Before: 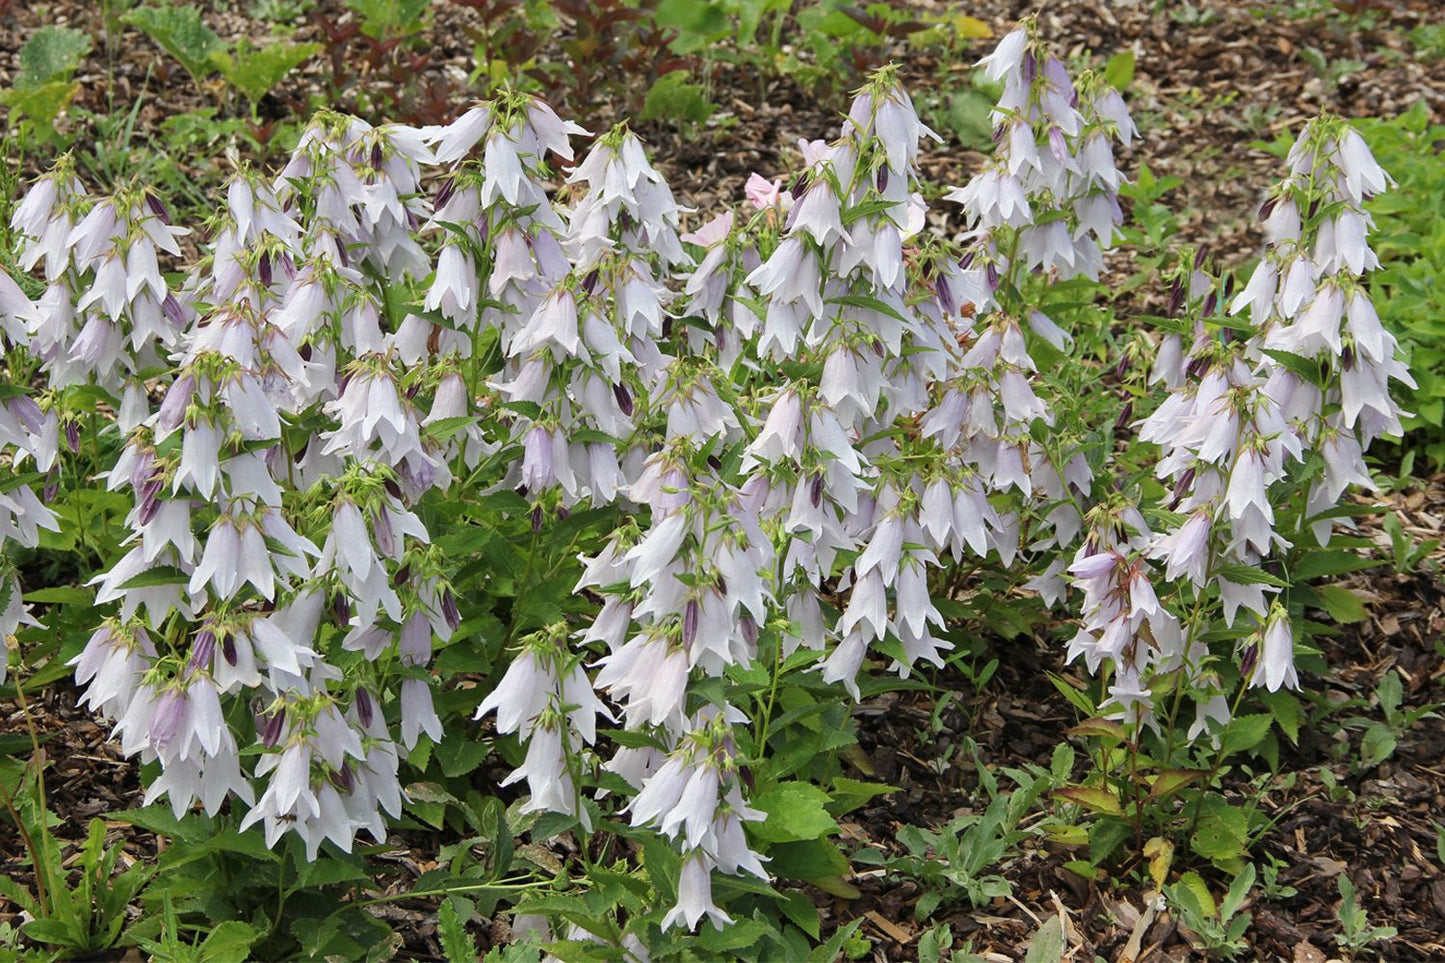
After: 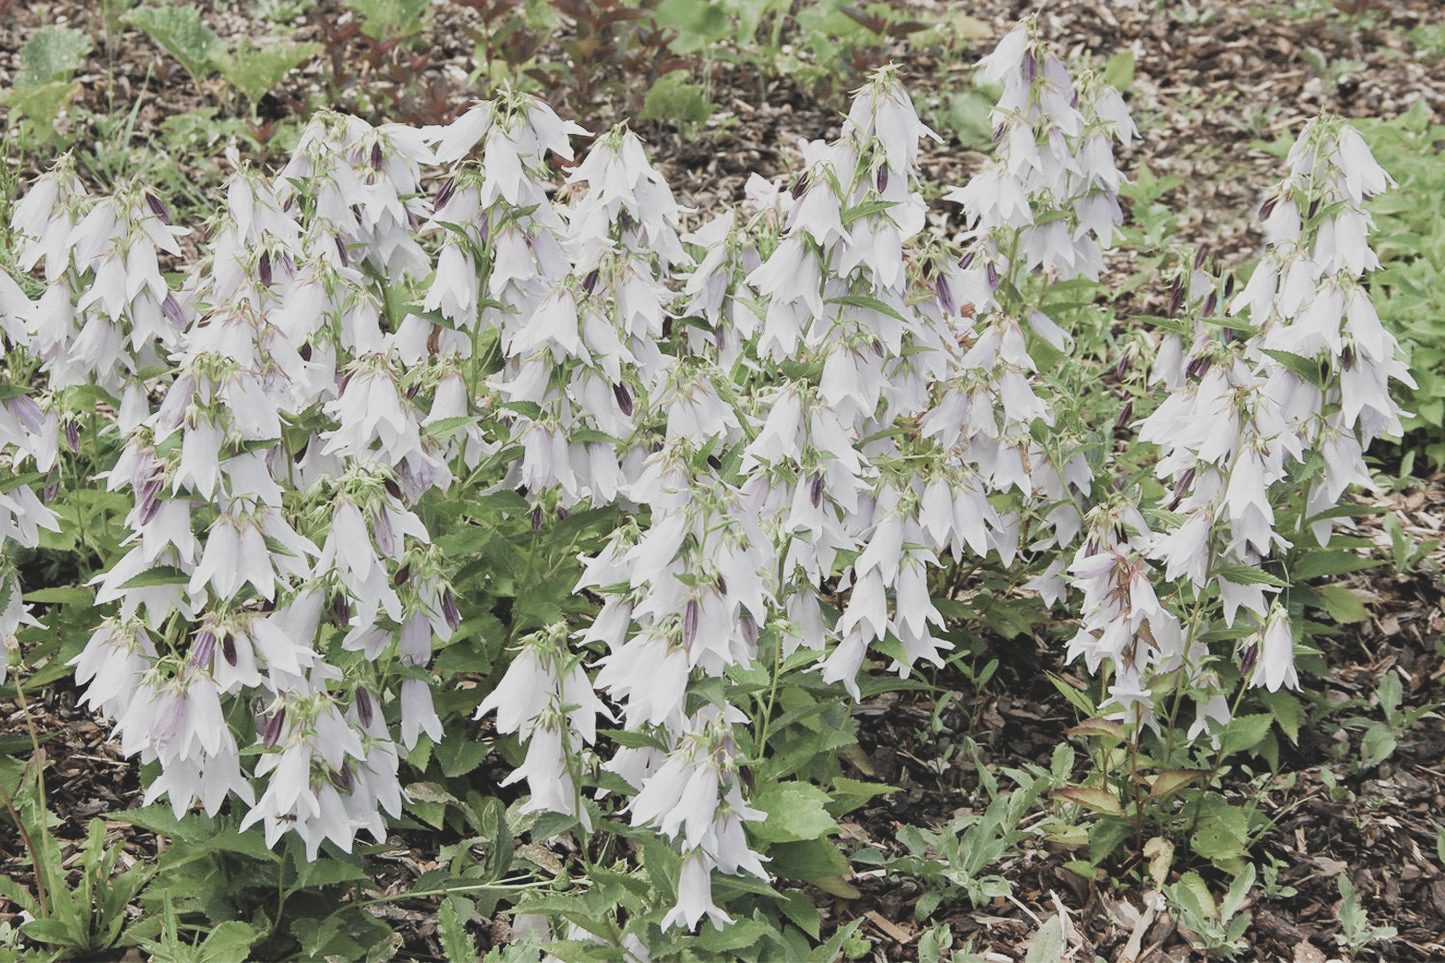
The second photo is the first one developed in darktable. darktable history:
filmic rgb: middle gray luminance 21.73%, black relative exposure -14 EV, white relative exposure 2.96 EV, threshold 6 EV, target black luminance 0%, hardness 8.81, latitude 59.69%, contrast 1.208, highlights saturation mix 5%, shadows ↔ highlights balance 41.6%, add noise in highlights 0, color science v3 (2019), use custom middle-gray values true, iterations of high-quality reconstruction 0, contrast in highlights soft, enable highlight reconstruction true
contrast brightness saturation: contrast -0.26, saturation -0.43
exposure: black level correction 0, exposure 1.1 EV, compensate exposure bias true, compensate highlight preservation false
